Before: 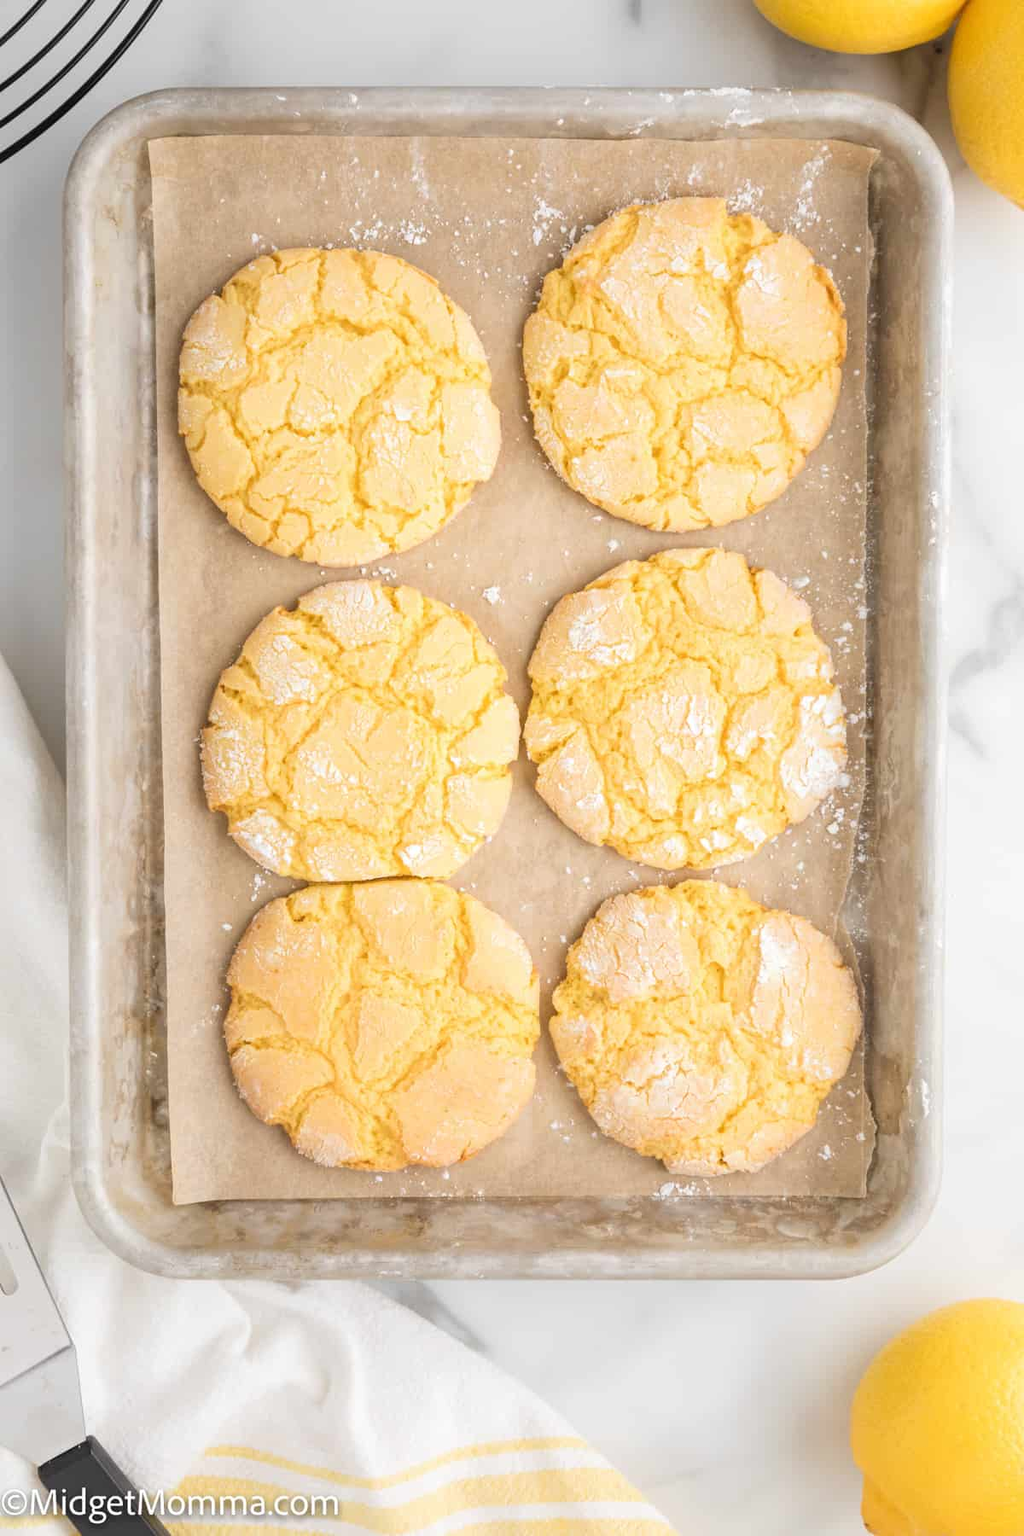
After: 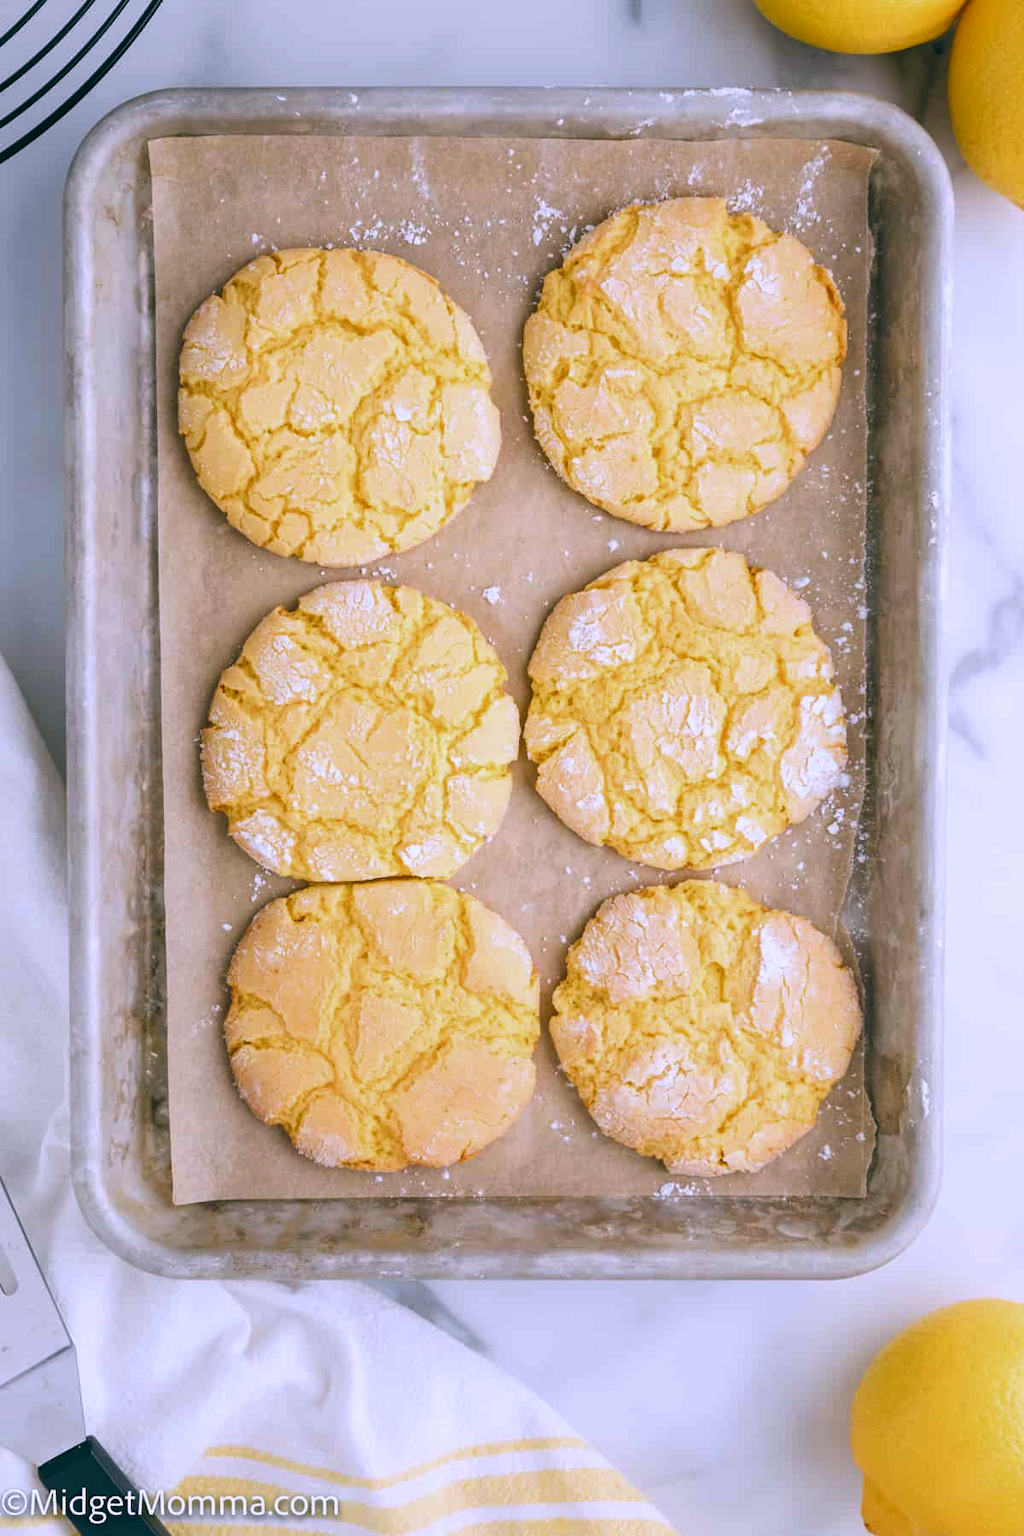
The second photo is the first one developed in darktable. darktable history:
color balance rgb: perceptual saturation grading › global saturation 20%, perceptual saturation grading › highlights -25%, perceptual saturation grading › shadows 25%
white balance: red 0.931, blue 1.11
color balance: lift [1.016, 0.983, 1, 1.017], gamma [0.78, 1.018, 1.043, 0.957], gain [0.786, 1.063, 0.937, 1.017], input saturation 118.26%, contrast 13.43%, contrast fulcrum 21.62%, output saturation 82.76%
